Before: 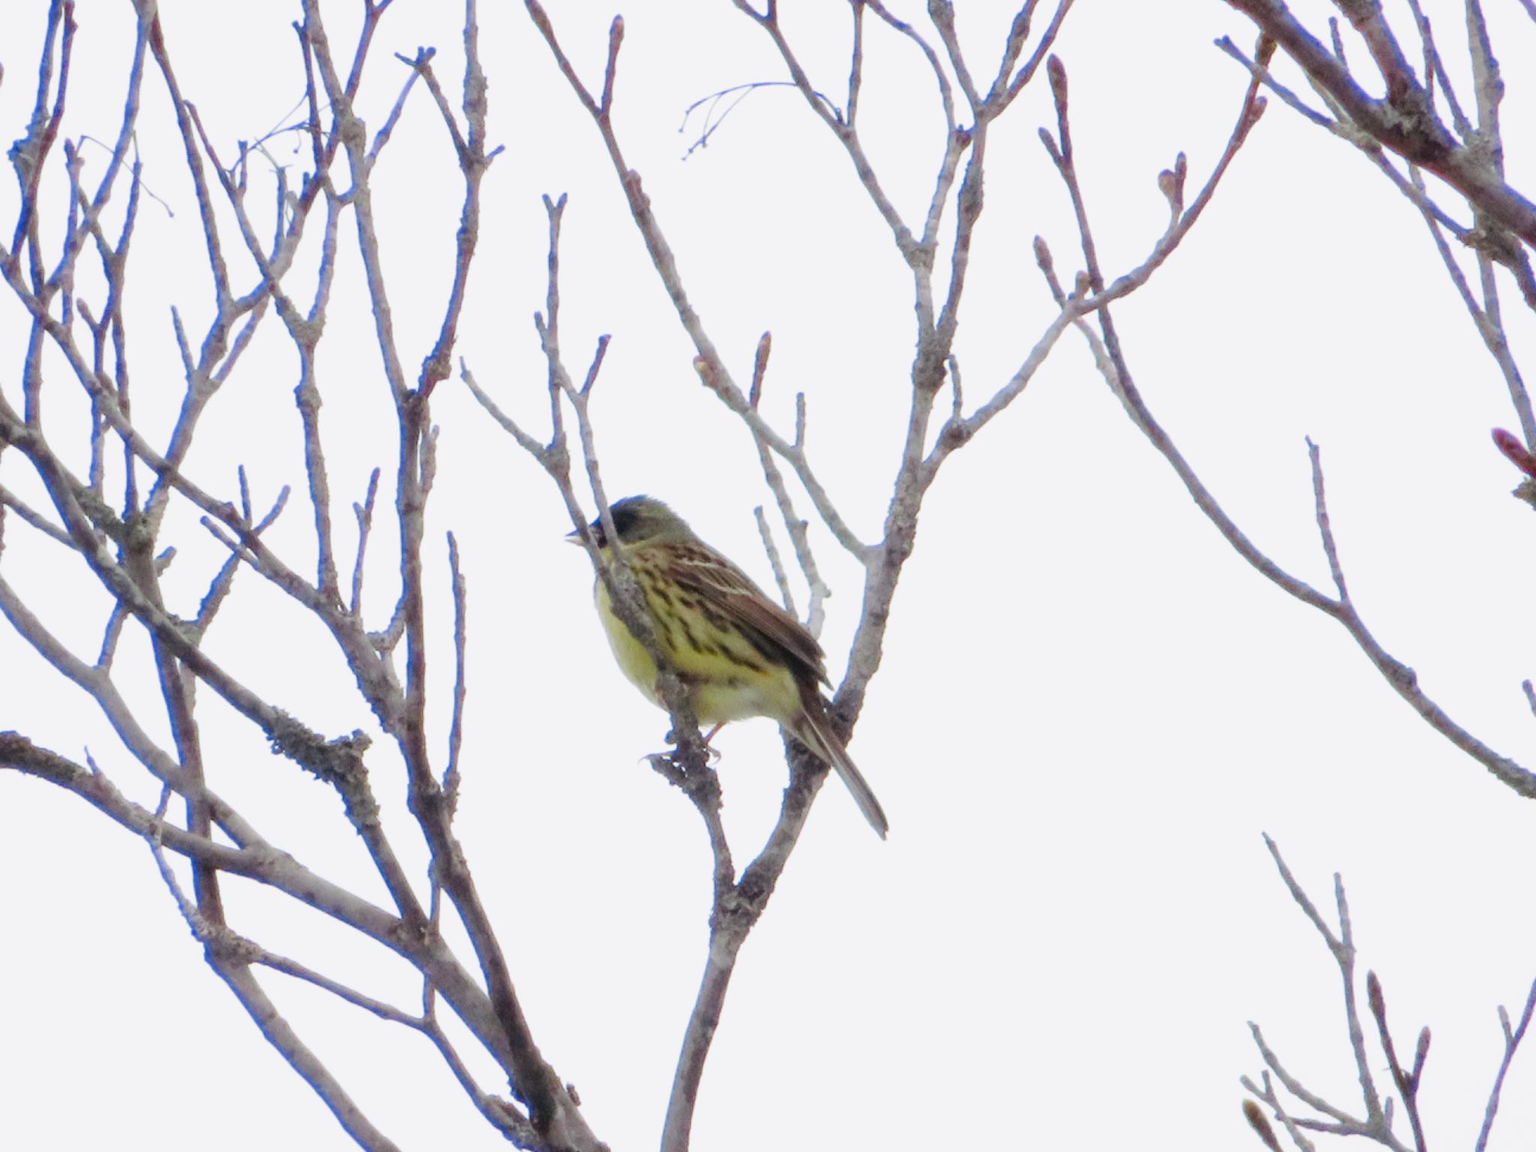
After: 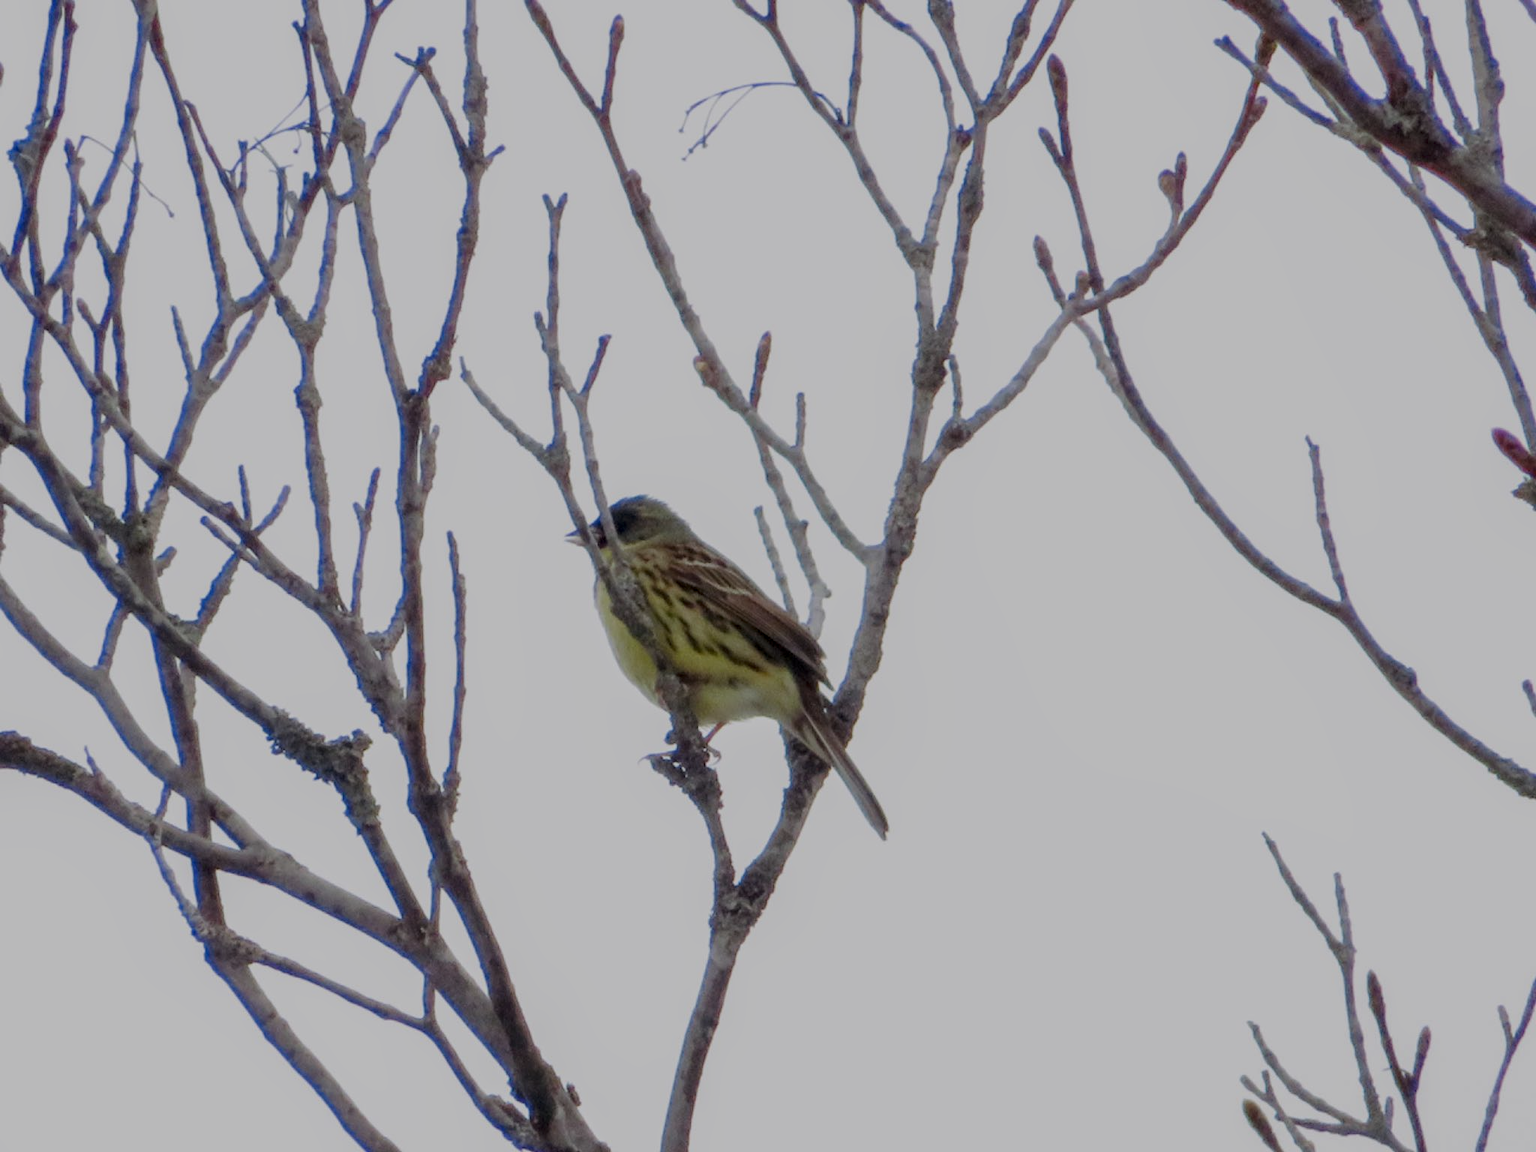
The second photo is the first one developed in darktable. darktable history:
exposure: exposure -0.901 EV, compensate highlight preservation false
local contrast: on, module defaults
